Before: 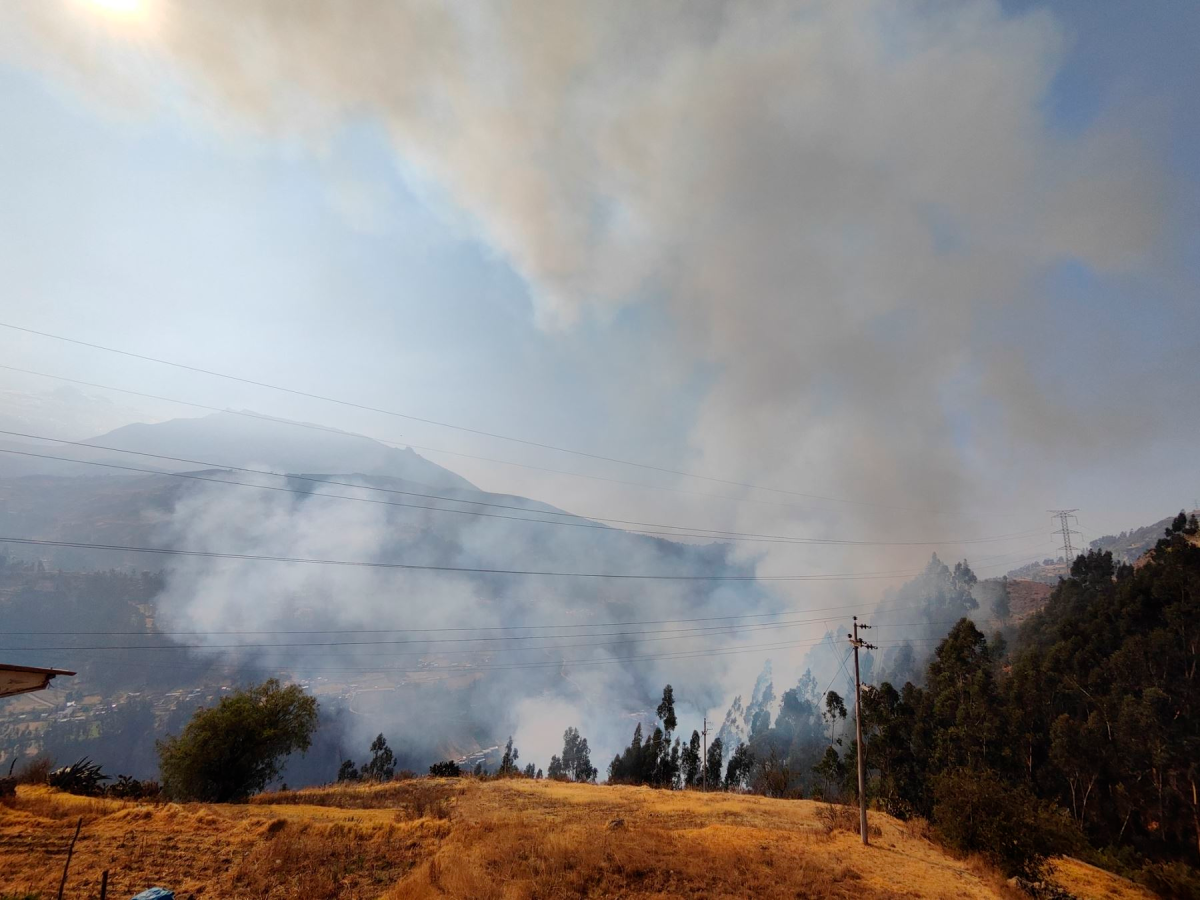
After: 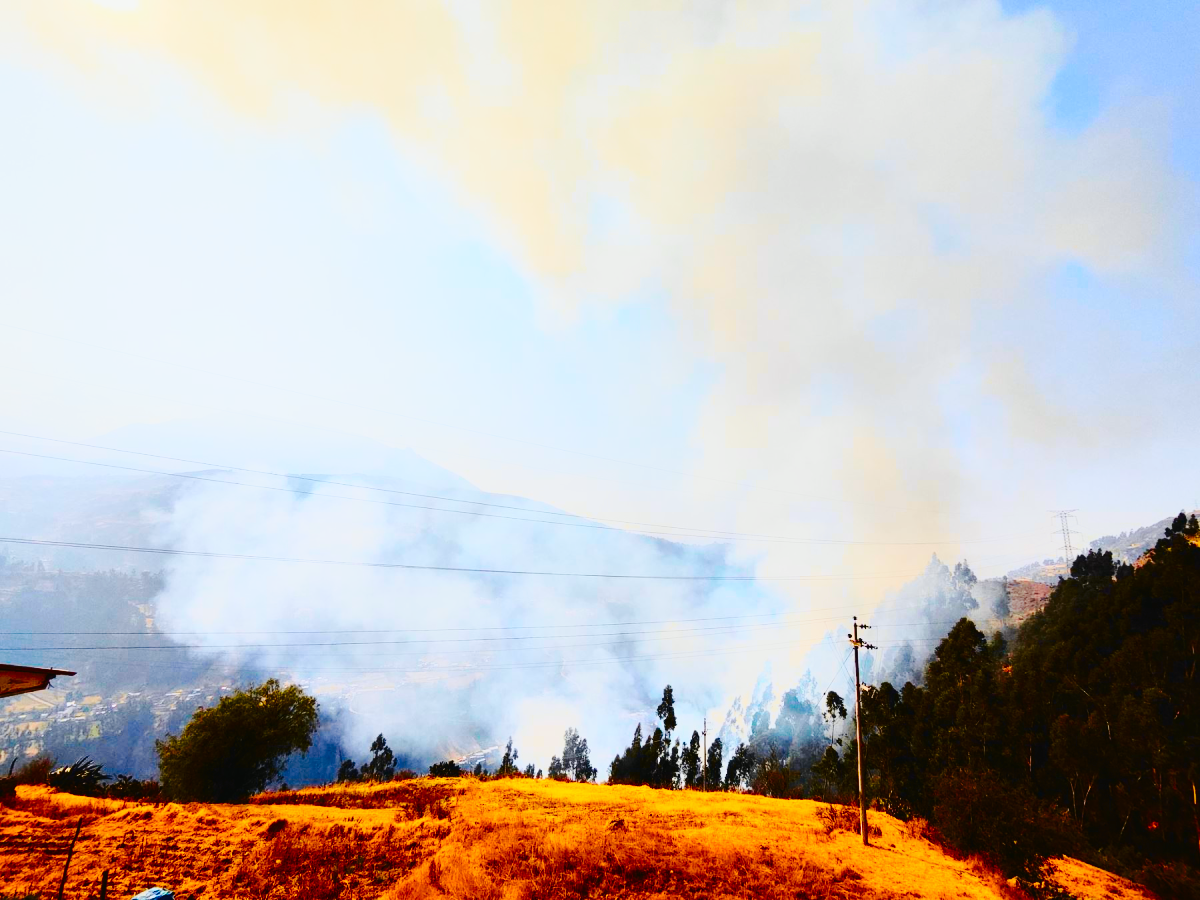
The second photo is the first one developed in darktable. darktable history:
base curve: curves: ch0 [(0, 0) (0.028, 0.03) (0.121, 0.232) (0.46, 0.748) (0.859, 0.968) (1, 1)], preserve colors none
tone curve: curves: ch0 [(0.003, 0.023) (0.071, 0.052) (0.249, 0.201) (0.466, 0.557) (0.625, 0.761) (0.783, 0.9) (0.994, 0.968)]; ch1 [(0, 0) (0.262, 0.227) (0.417, 0.386) (0.469, 0.467) (0.502, 0.498) (0.531, 0.521) (0.576, 0.586) (0.612, 0.634) (0.634, 0.68) (0.686, 0.728) (0.994, 0.987)]; ch2 [(0, 0) (0.262, 0.188) (0.385, 0.353) (0.427, 0.424) (0.495, 0.493) (0.518, 0.544) (0.55, 0.579) (0.595, 0.621) (0.644, 0.748) (1, 1)], color space Lab, independent channels, preserve colors none
exposure: exposure 0.02 EV, compensate highlight preservation false
color balance rgb: linear chroma grading › global chroma 15%, perceptual saturation grading › global saturation 30%
